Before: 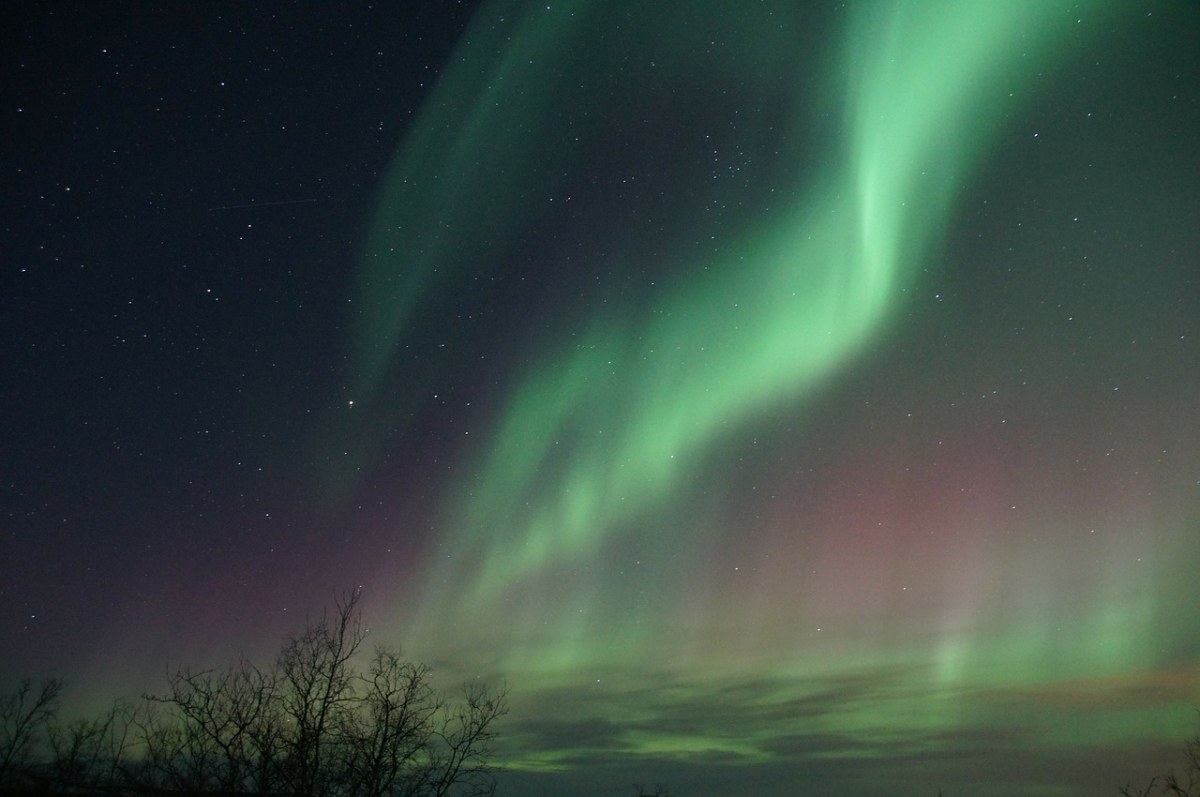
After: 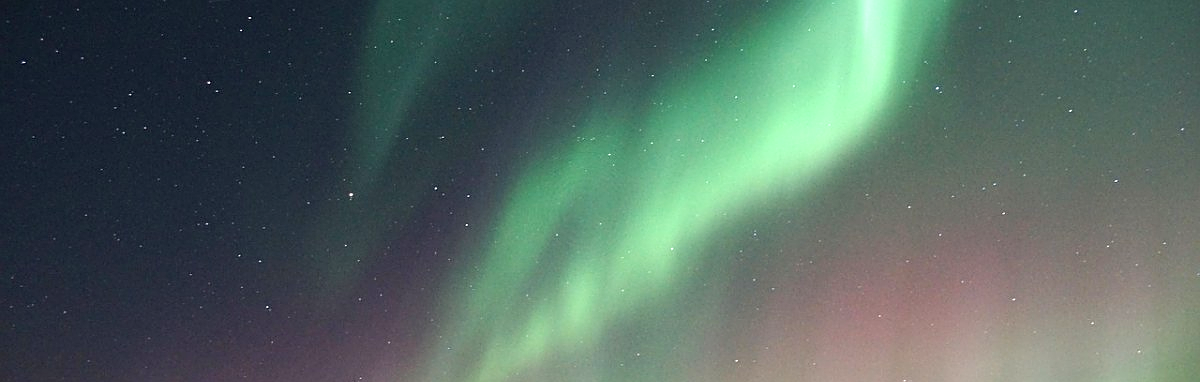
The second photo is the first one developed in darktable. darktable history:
exposure: exposure 0.756 EV, compensate exposure bias true, compensate highlight preservation false
base curve: curves: ch0 [(0, 0) (0.472, 0.508) (1, 1)], preserve colors none
local contrast: highlights 61%, shadows 108%, detail 106%, midtone range 0.534
sharpen: on, module defaults
crop and rotate: top 26.142%, bottom 25.875%
